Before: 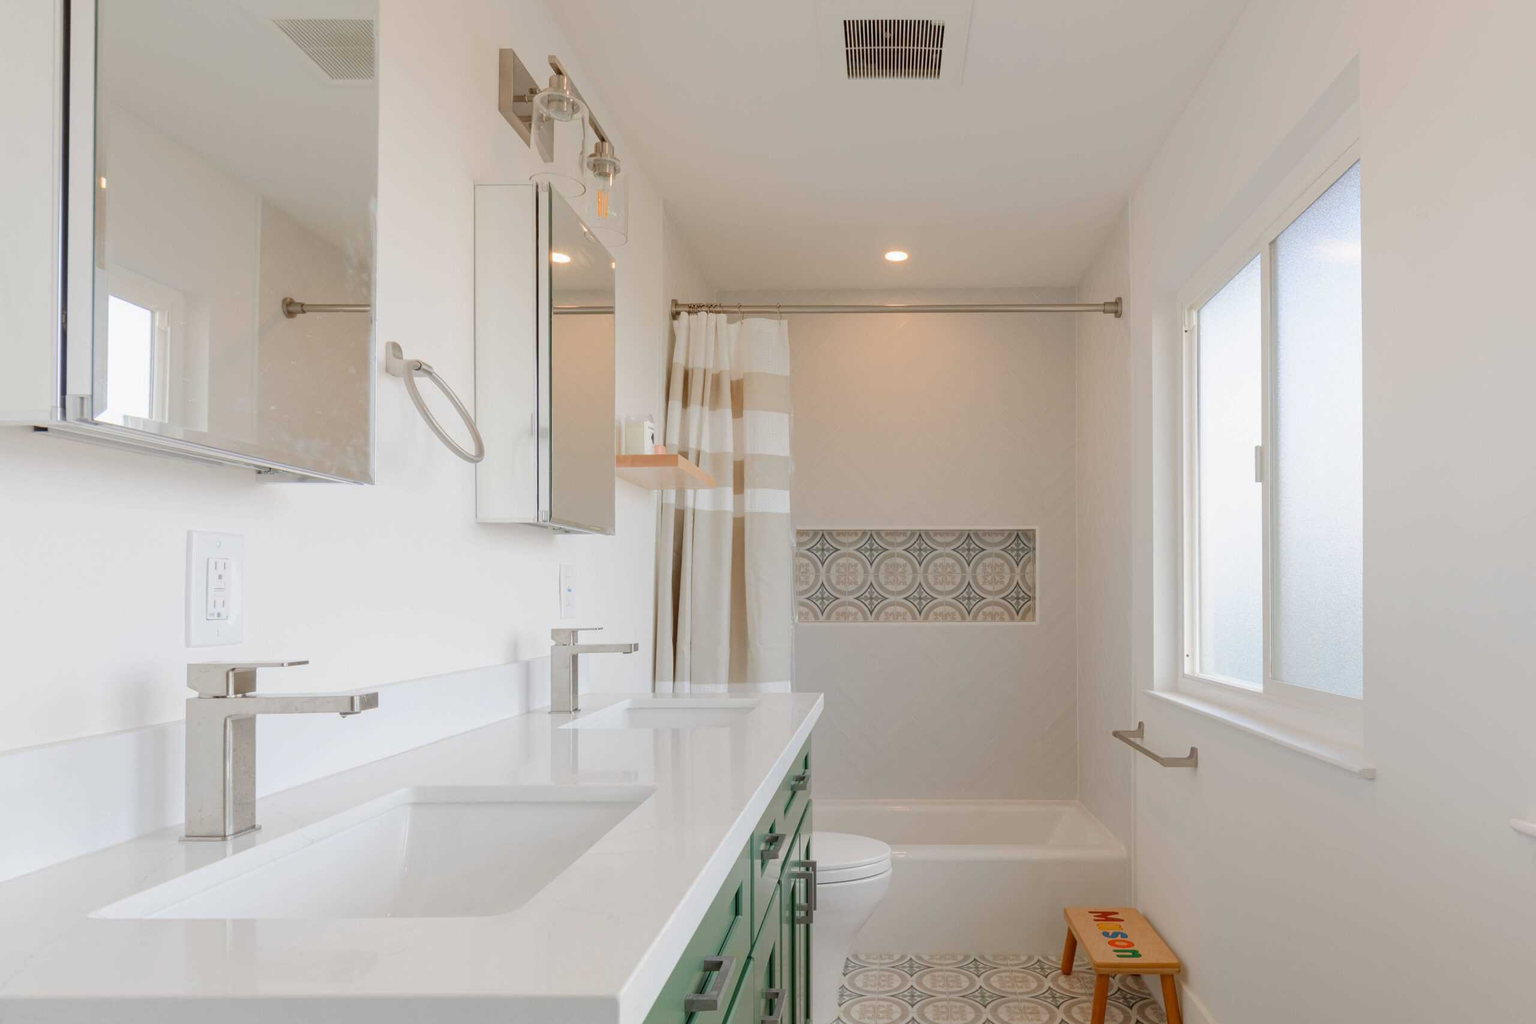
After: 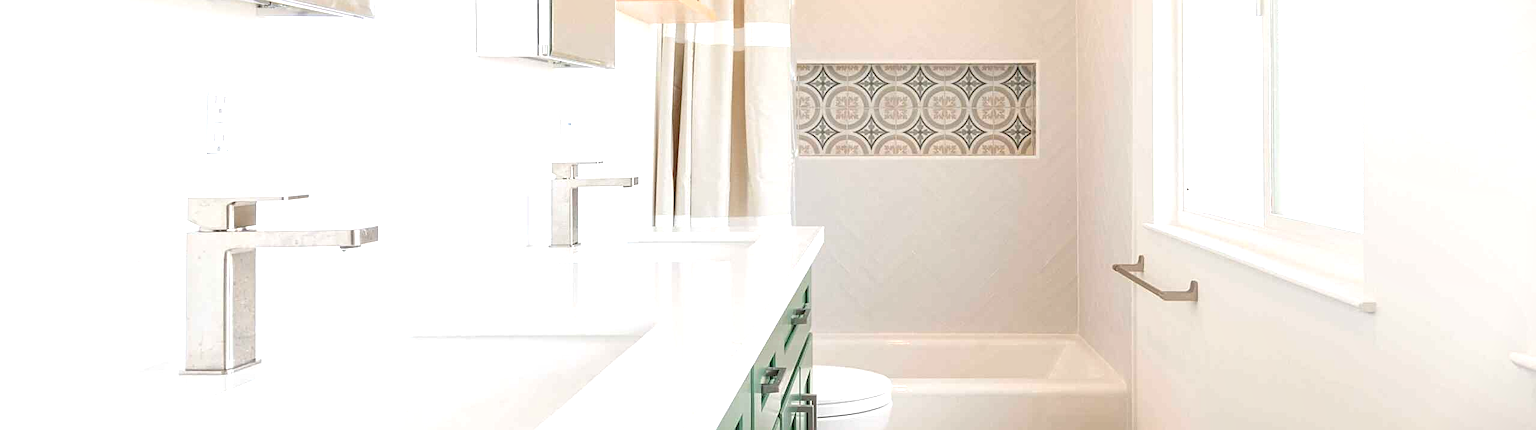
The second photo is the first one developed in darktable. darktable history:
crop: top 45.551%, bottom 12.262%
exposure: black level correction 0, exposure 1 EV, compensate exposure bias true, compensate highlight preservation false
local contrast: on, module defaults
vignetting: fall-off start 98.29%, fall-off radius 100%, brightness -1, saturation 0.5, width/height ratio 1.428
sharpen: on, module defaults
